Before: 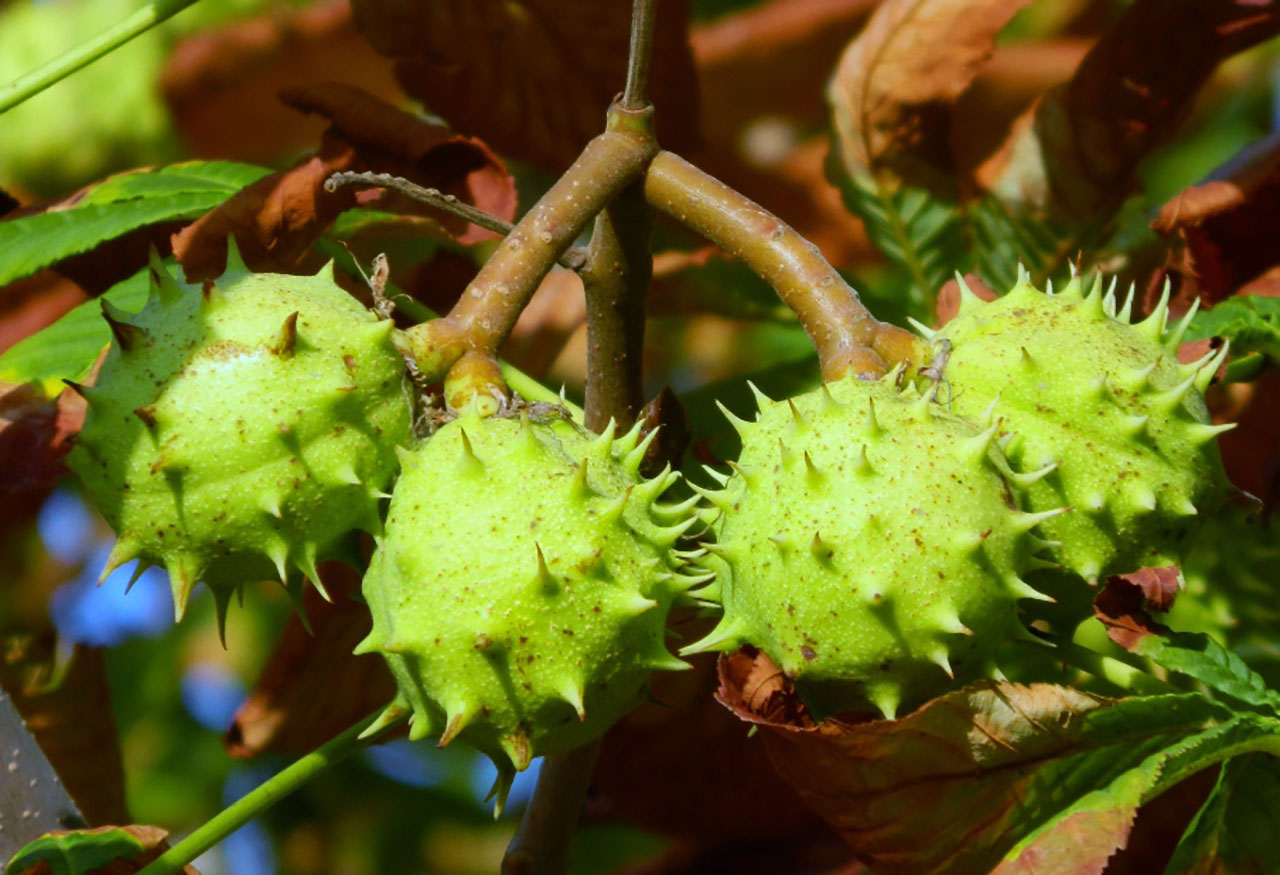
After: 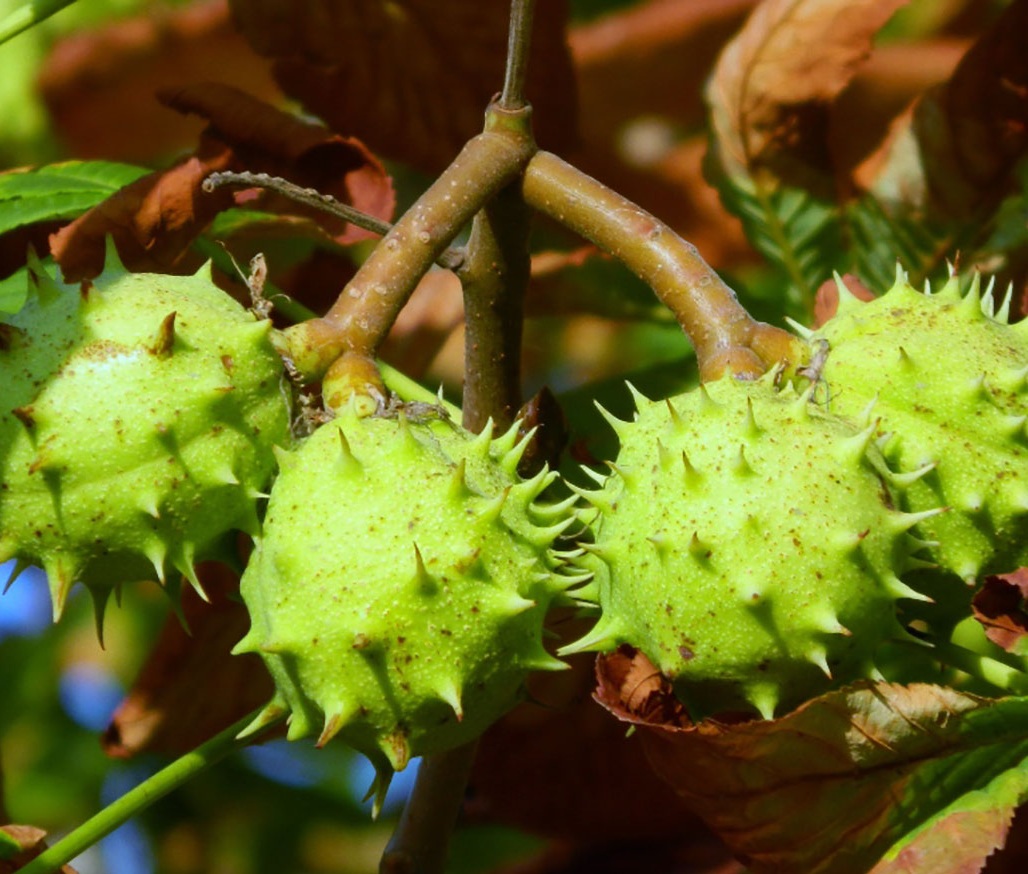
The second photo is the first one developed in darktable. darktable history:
crop and rotate: left 9.542%, right 10.135%
